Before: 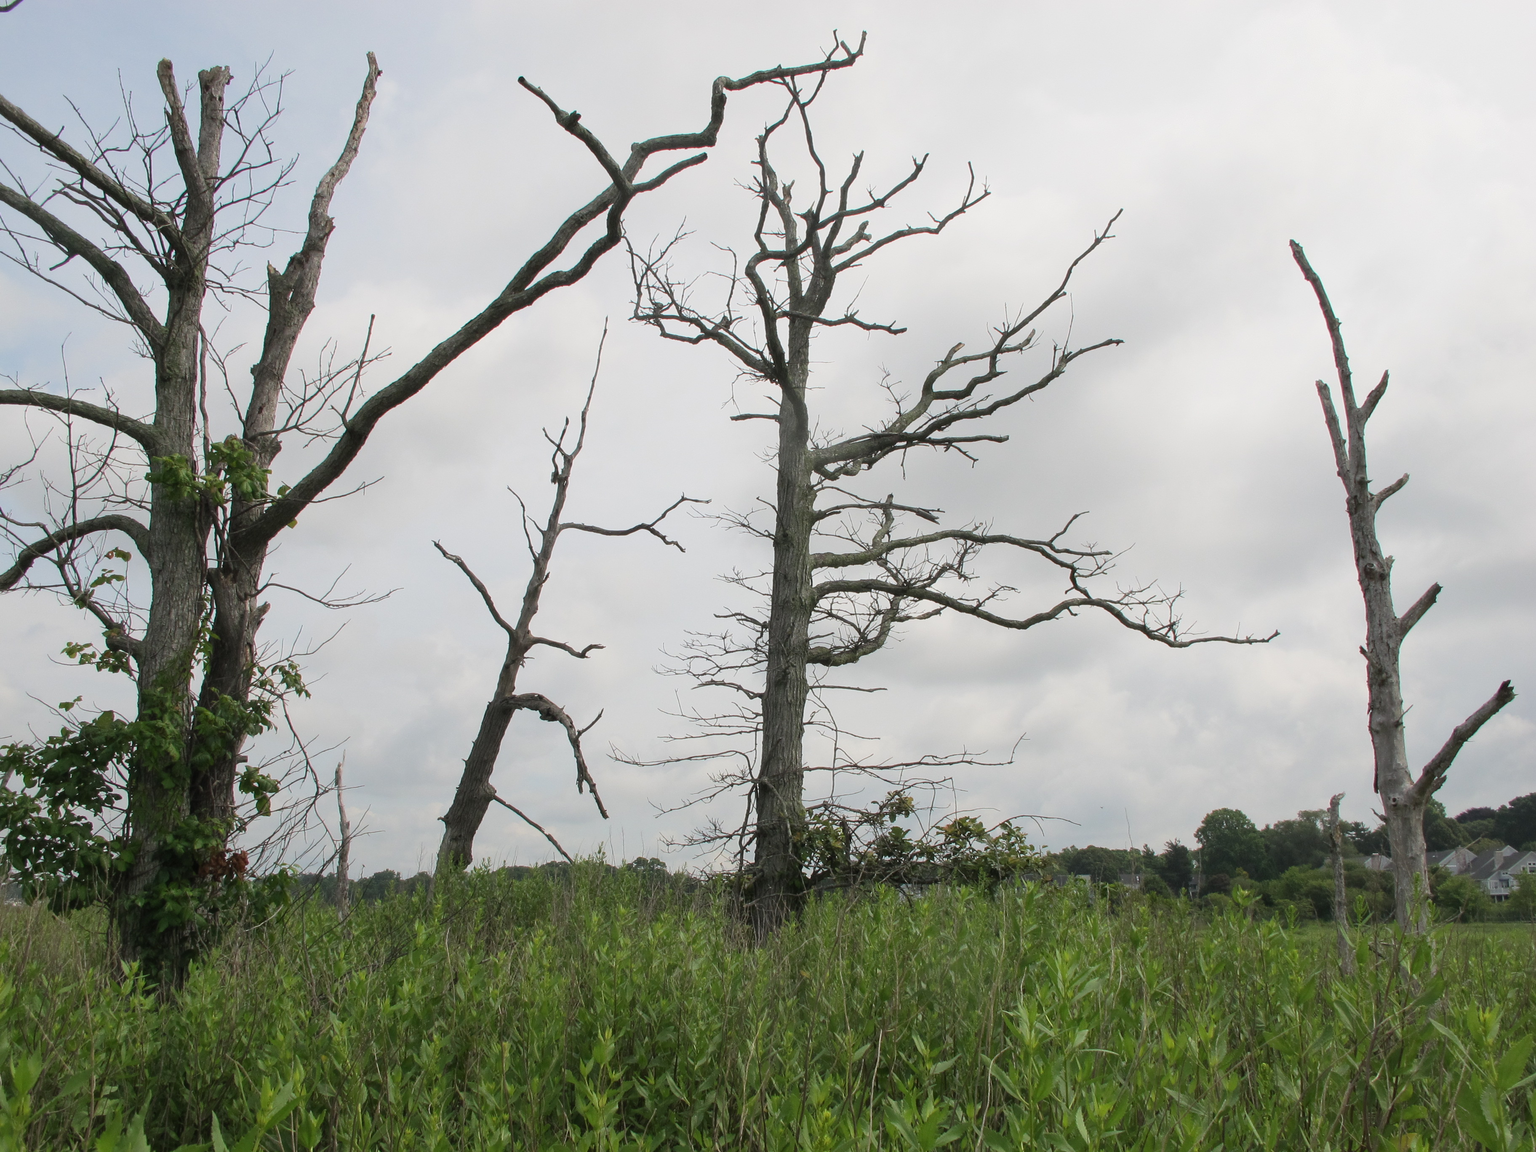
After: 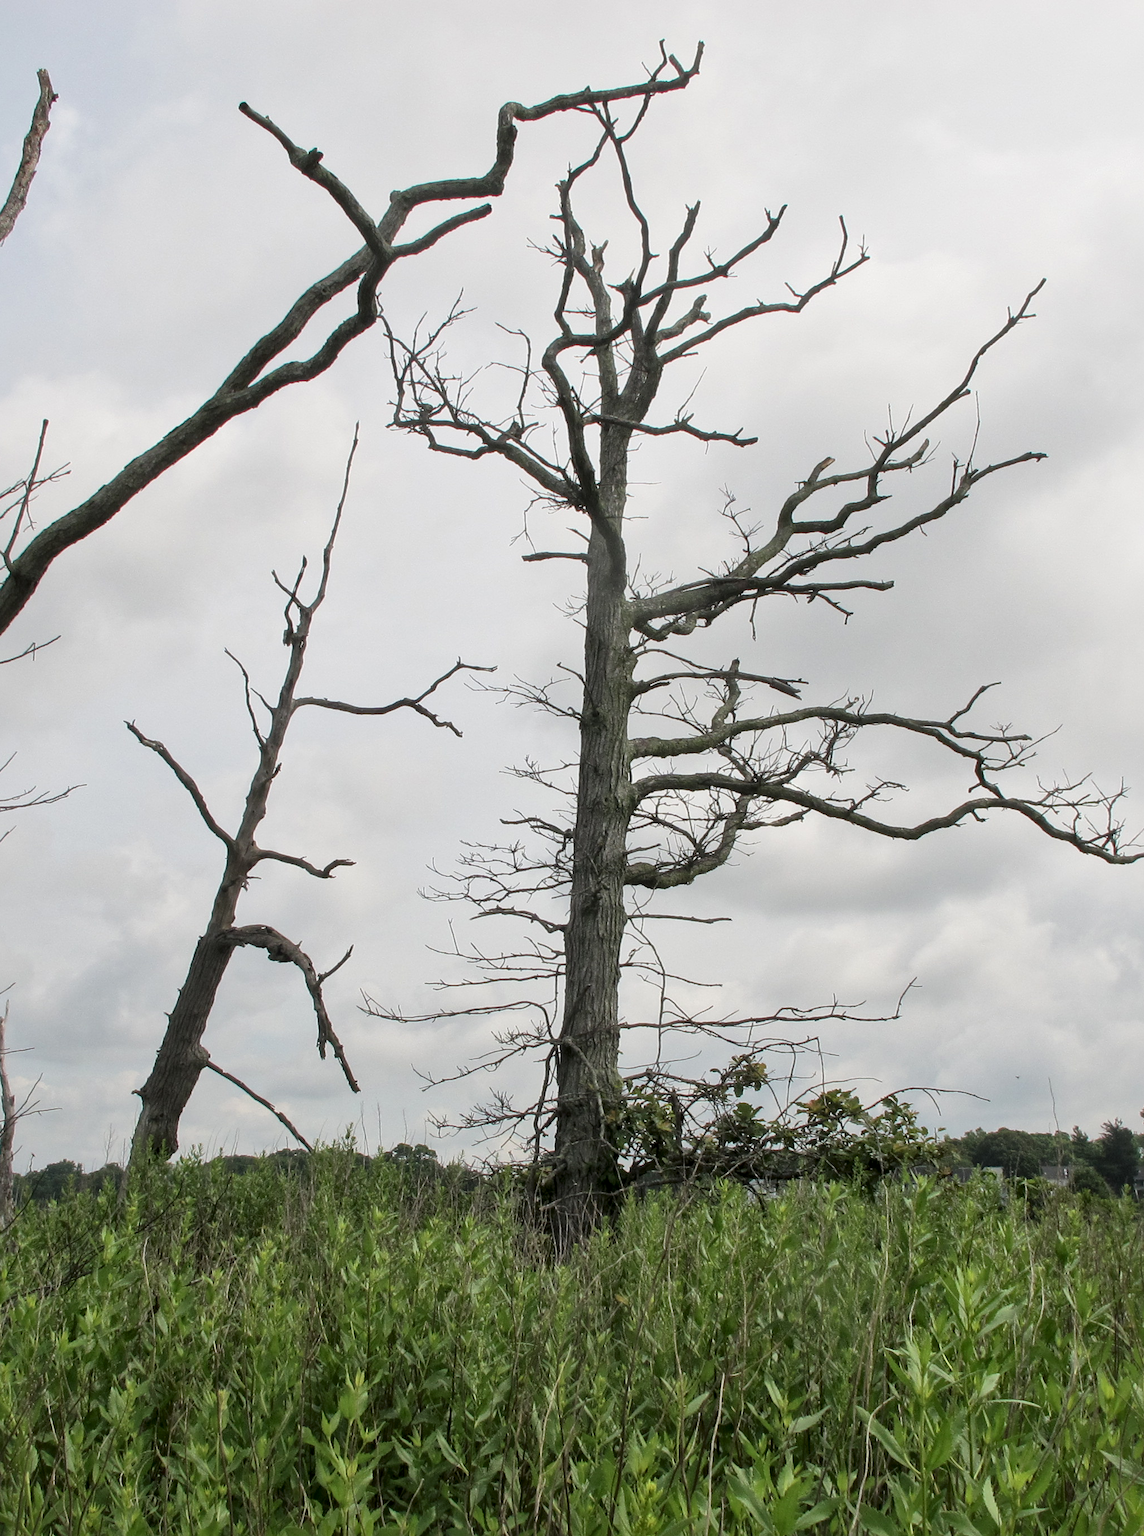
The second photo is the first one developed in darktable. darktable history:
local contrast: mode bilateral grid, contrast 20, coarseness 50, detail 171%, midtone range 0.2
crop: left 22.078%, right 22.041%, bottom 0.012%
